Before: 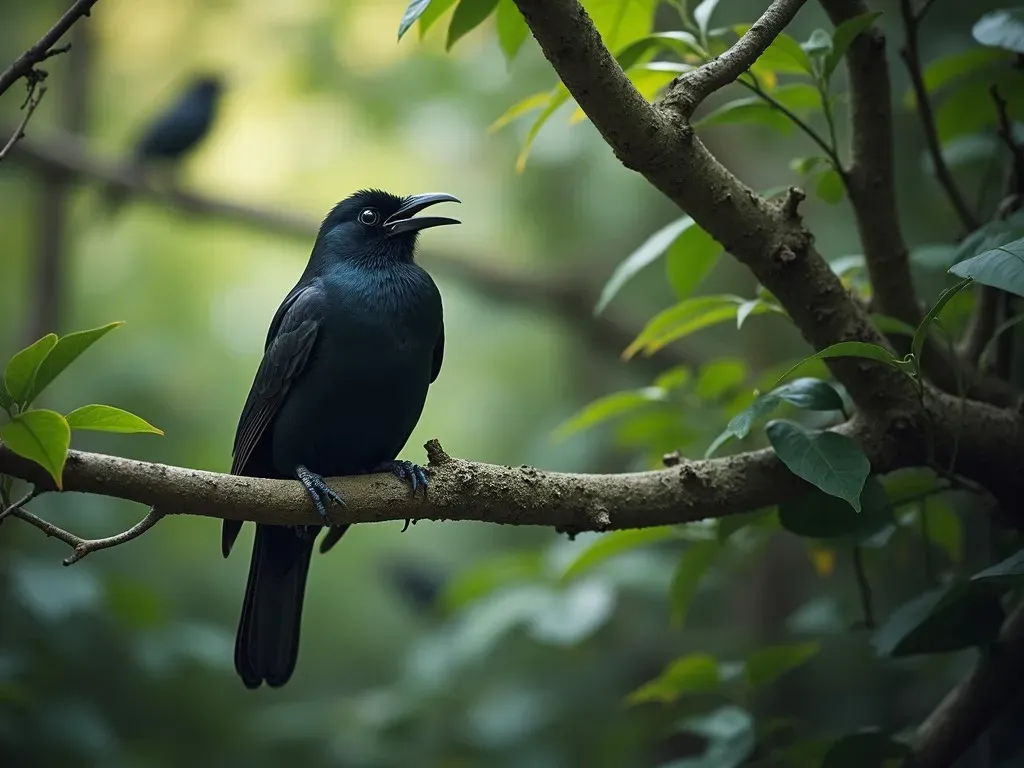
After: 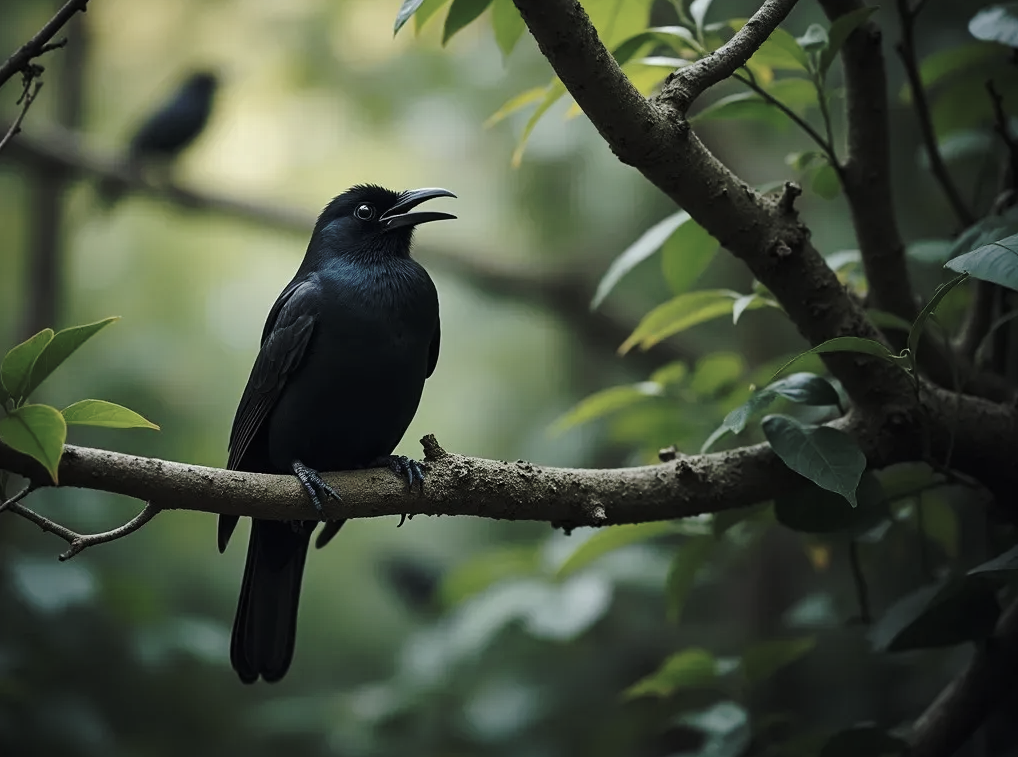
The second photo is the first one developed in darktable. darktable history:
crop: left 0.452%, top 0.764%, right 0.126%, bottom 0.639%
shadows and highlights: shadows 29.96
color correction: highlights b* 0.043, saturation 0.58
base curve: curves: ch0 [(0, 0) (0.073, 0.04) (0.157, 0.139) (0.492, 0.492) (0.758, 0.758) (1, 1)], preserve colors none
